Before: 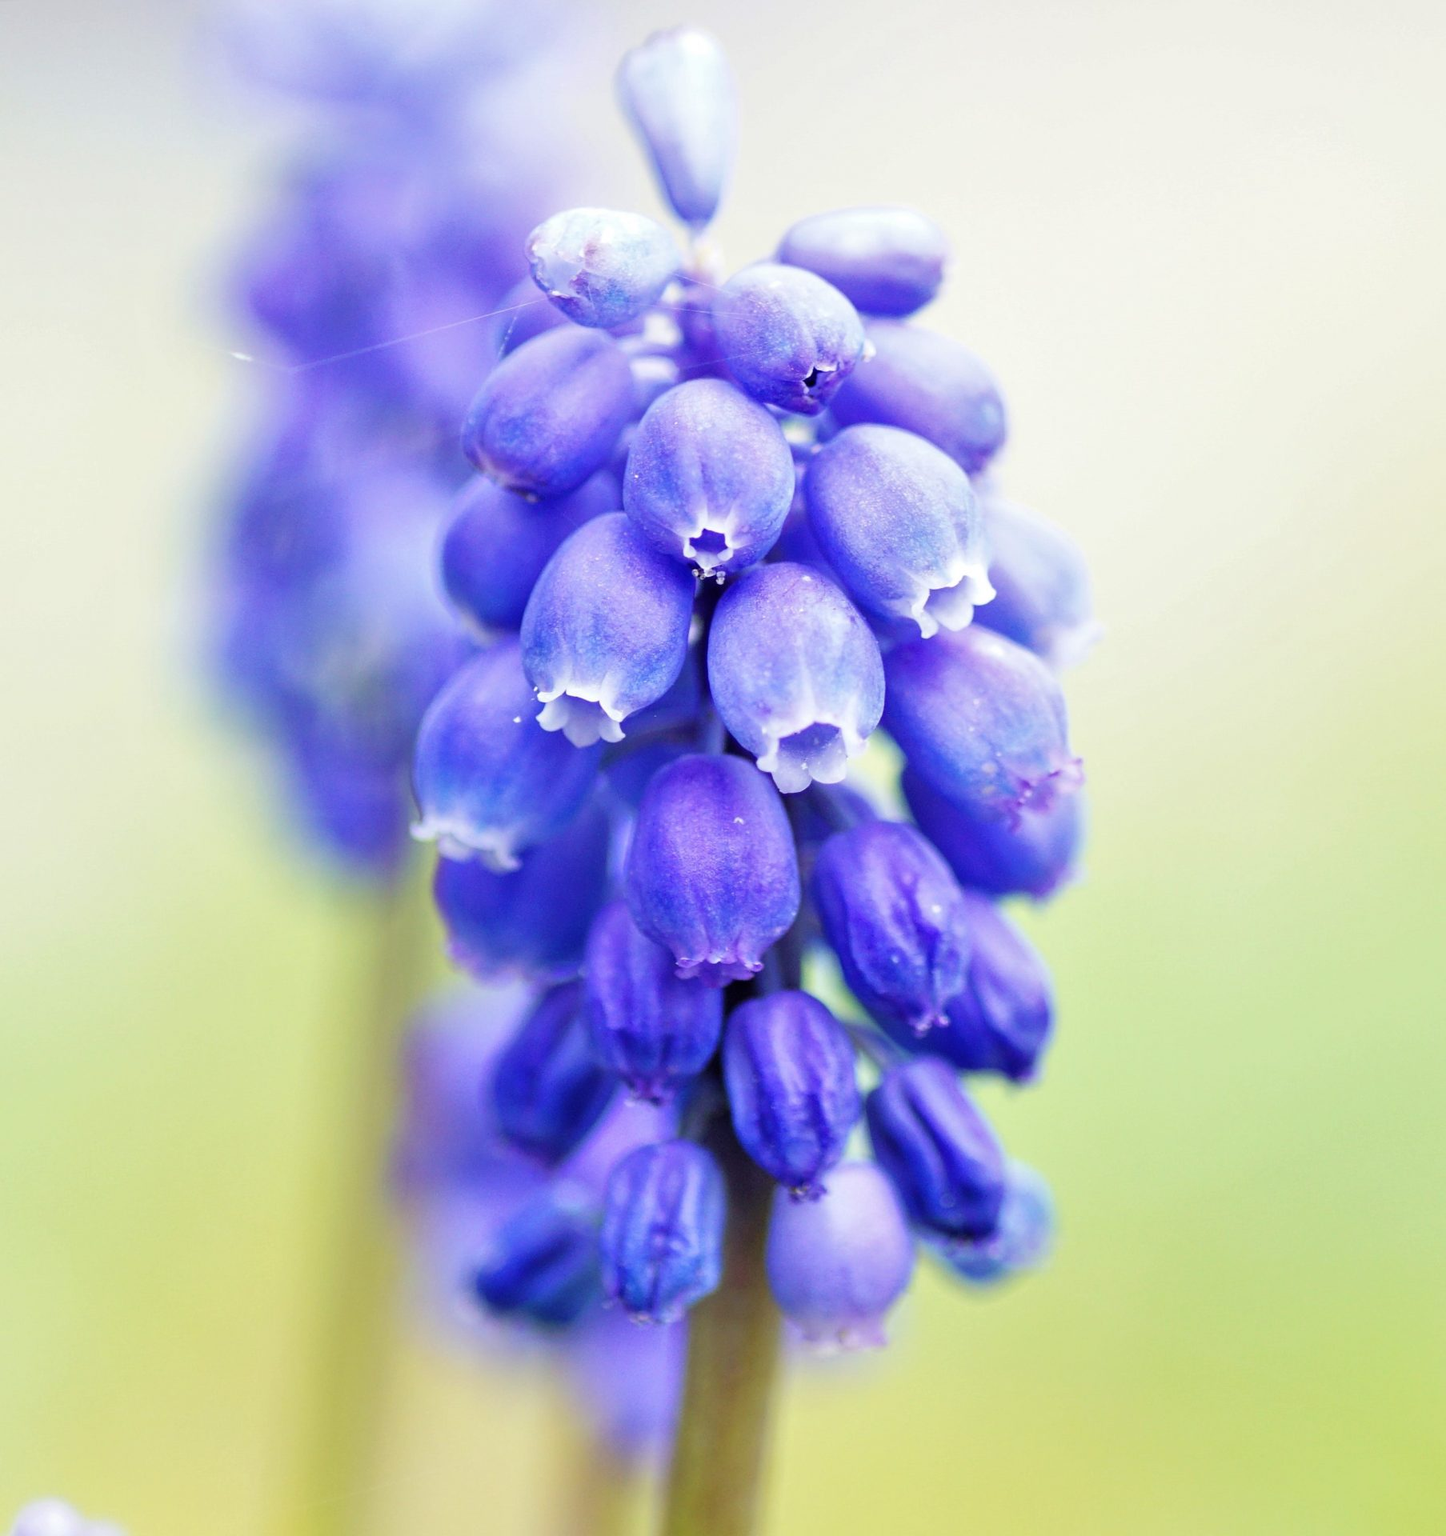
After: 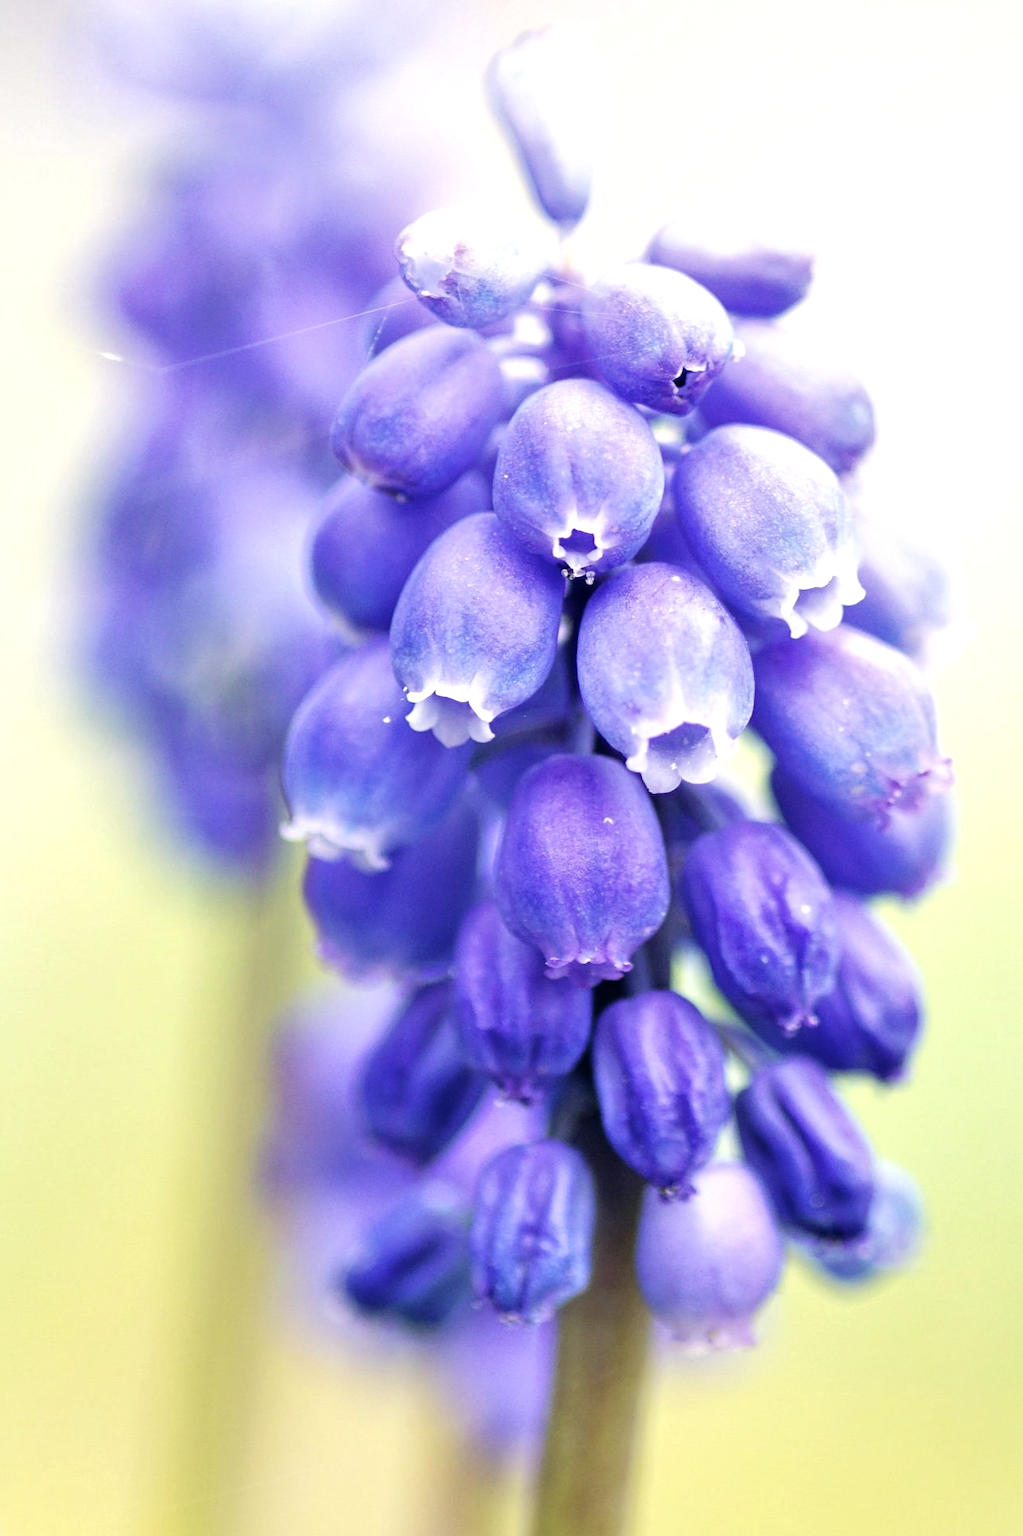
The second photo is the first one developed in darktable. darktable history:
crop and rotate: left 9.045%, right 20.145%
color correction: highlights a* 2.88, highlights b* 5.02, shadows a* -1.55, shadows b* -4.85, saturation 0.812
tone equalizer: -8 EV -0.399 EV, -7 EV -0.374 EV, -6 EV -0.335 EV, -5 EV -0.216 EV, -3 EV 0.212 EV, -2 EV 0.314 EV, -1 EV 0.376 EV, +0 EV 0.41 EV, edges refinement/feathering 500, mask exposure compensation -1.57 EV, preserve details no
